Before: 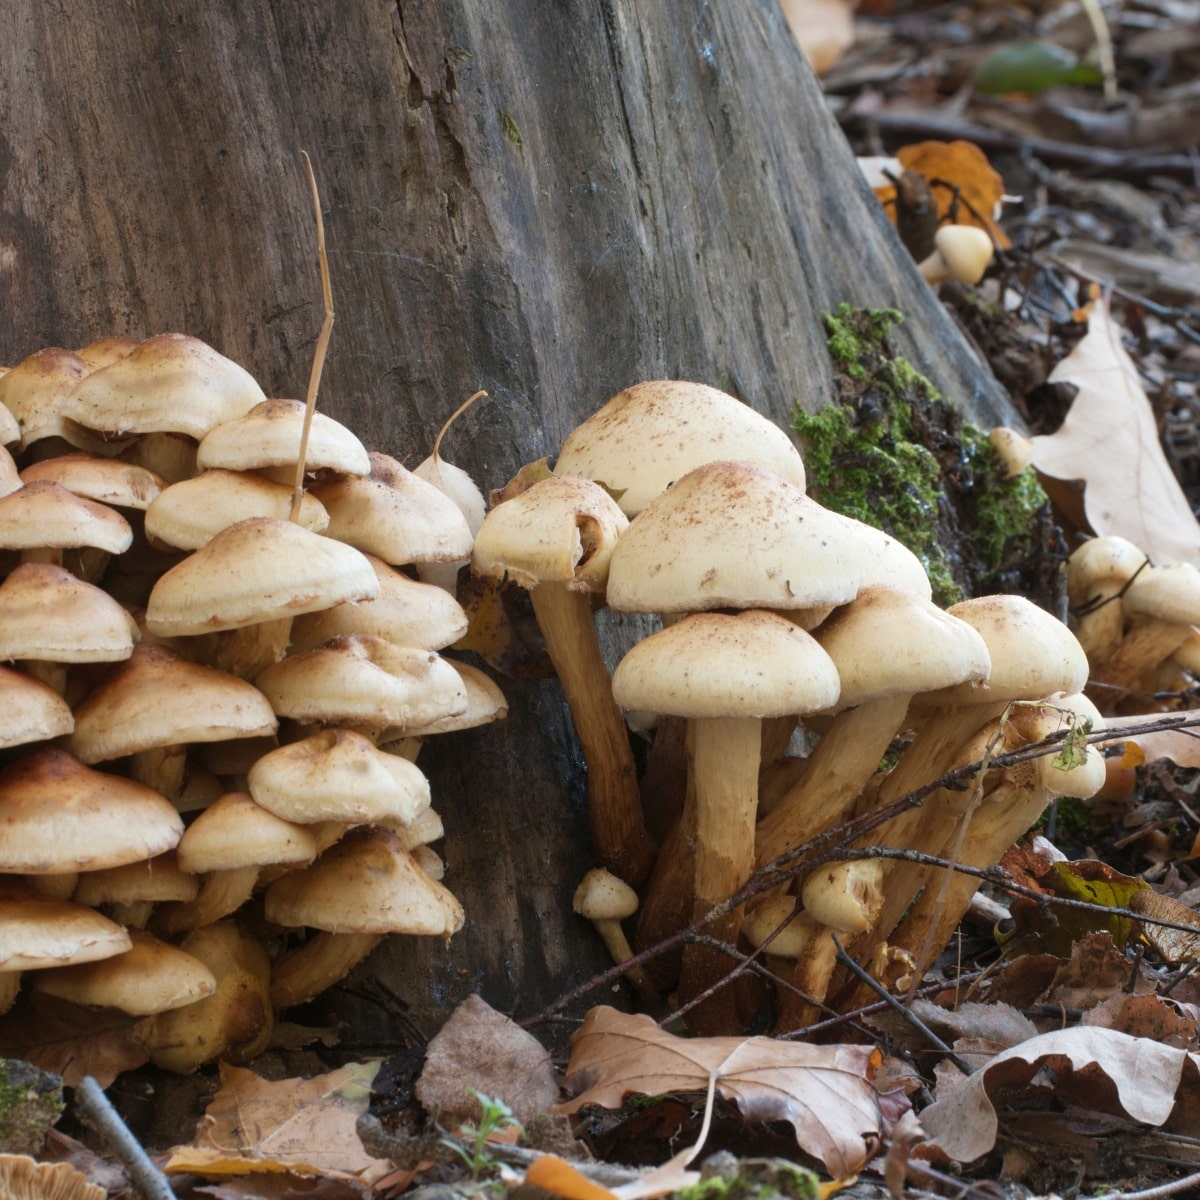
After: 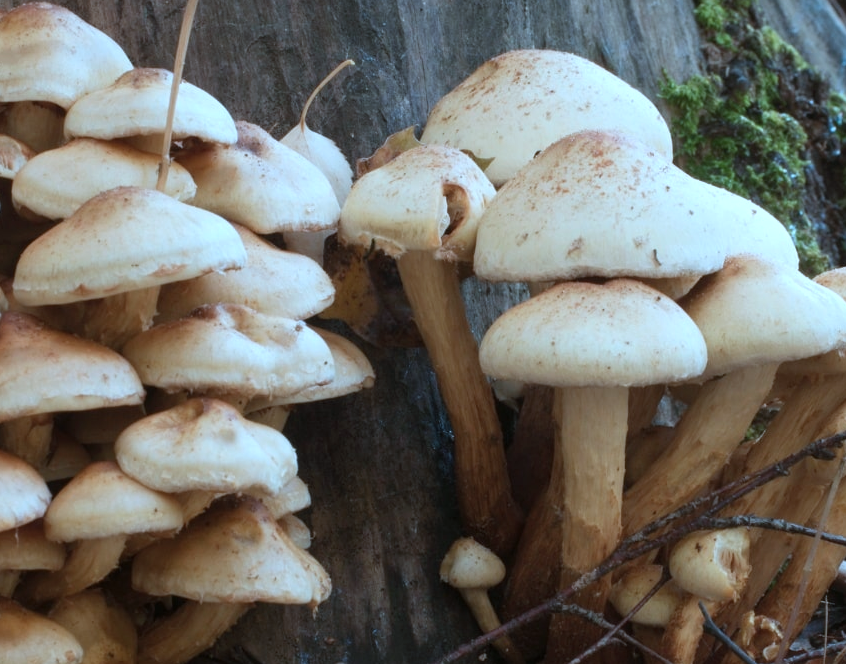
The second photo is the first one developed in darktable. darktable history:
crop: left 11.123%, top 27.61%, right 18.3%, bottom 17.034%
color correction: highlights a* -9.35, highlights b* -23.15
